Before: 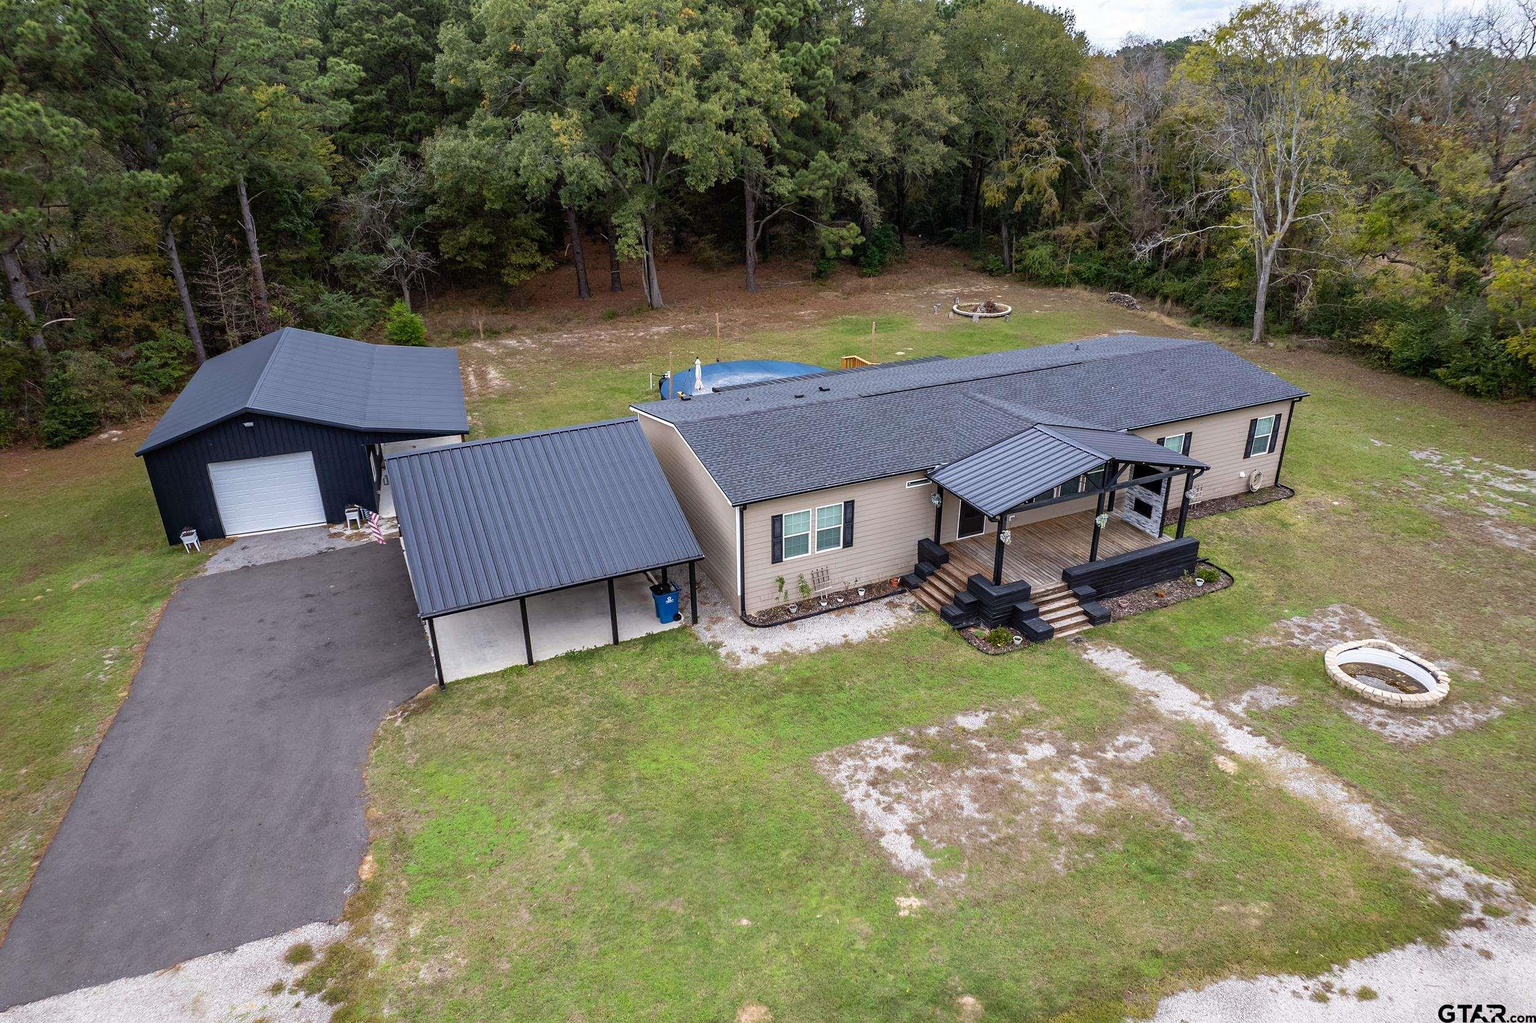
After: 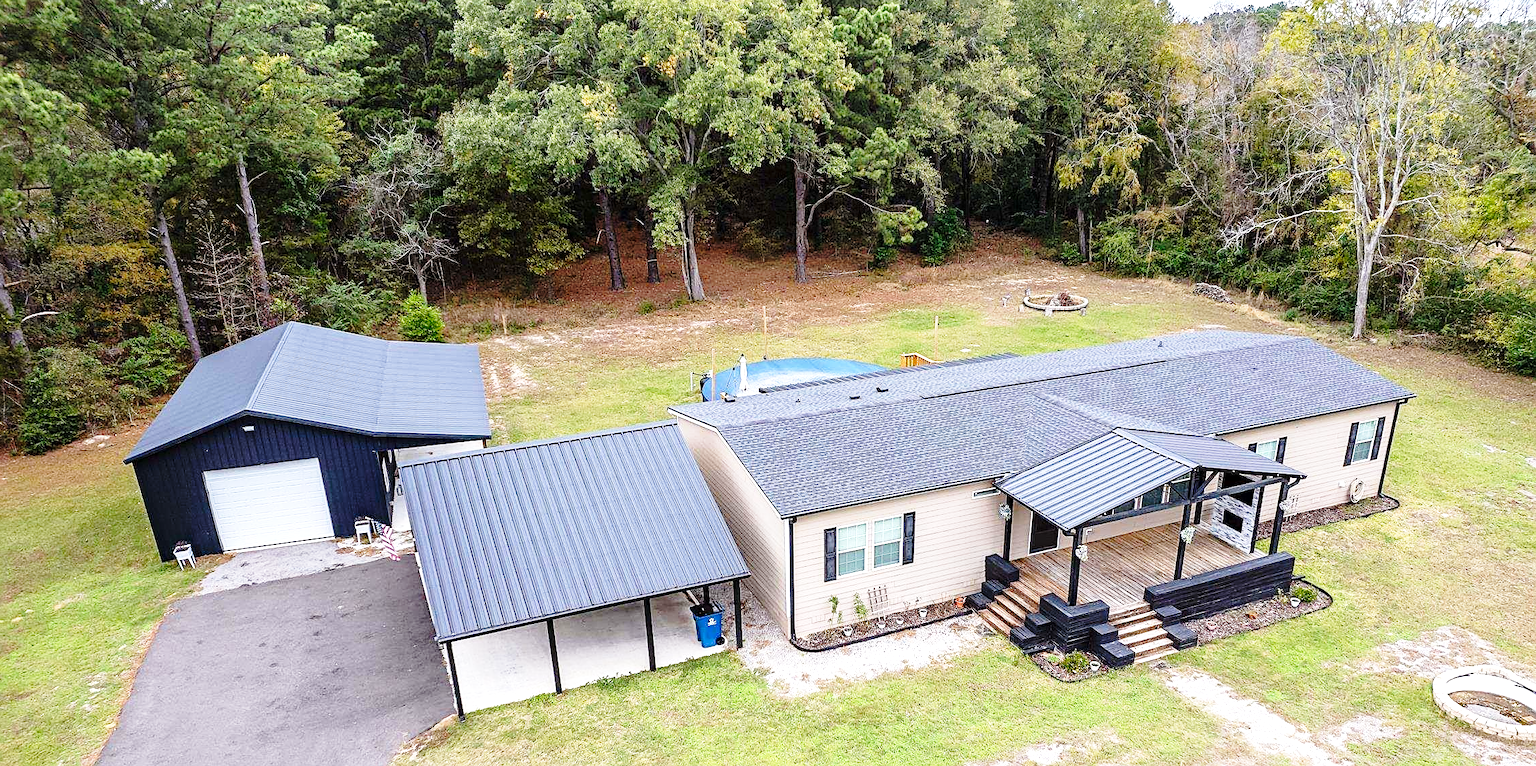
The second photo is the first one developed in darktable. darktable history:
crop: left 1.509%, top 3.444%, right 7.611%, bottom 28.424%
base curve: curves: ch0 [(0, 0) (0.028, 0.03) (0.121, 0.232) (0.46, 0.748) (0.859, 0.968) (1, 1)], preserve colors none
sharpen: on, module defaults
exposure: compensate exposure bias true, compensate highlight preservation false
